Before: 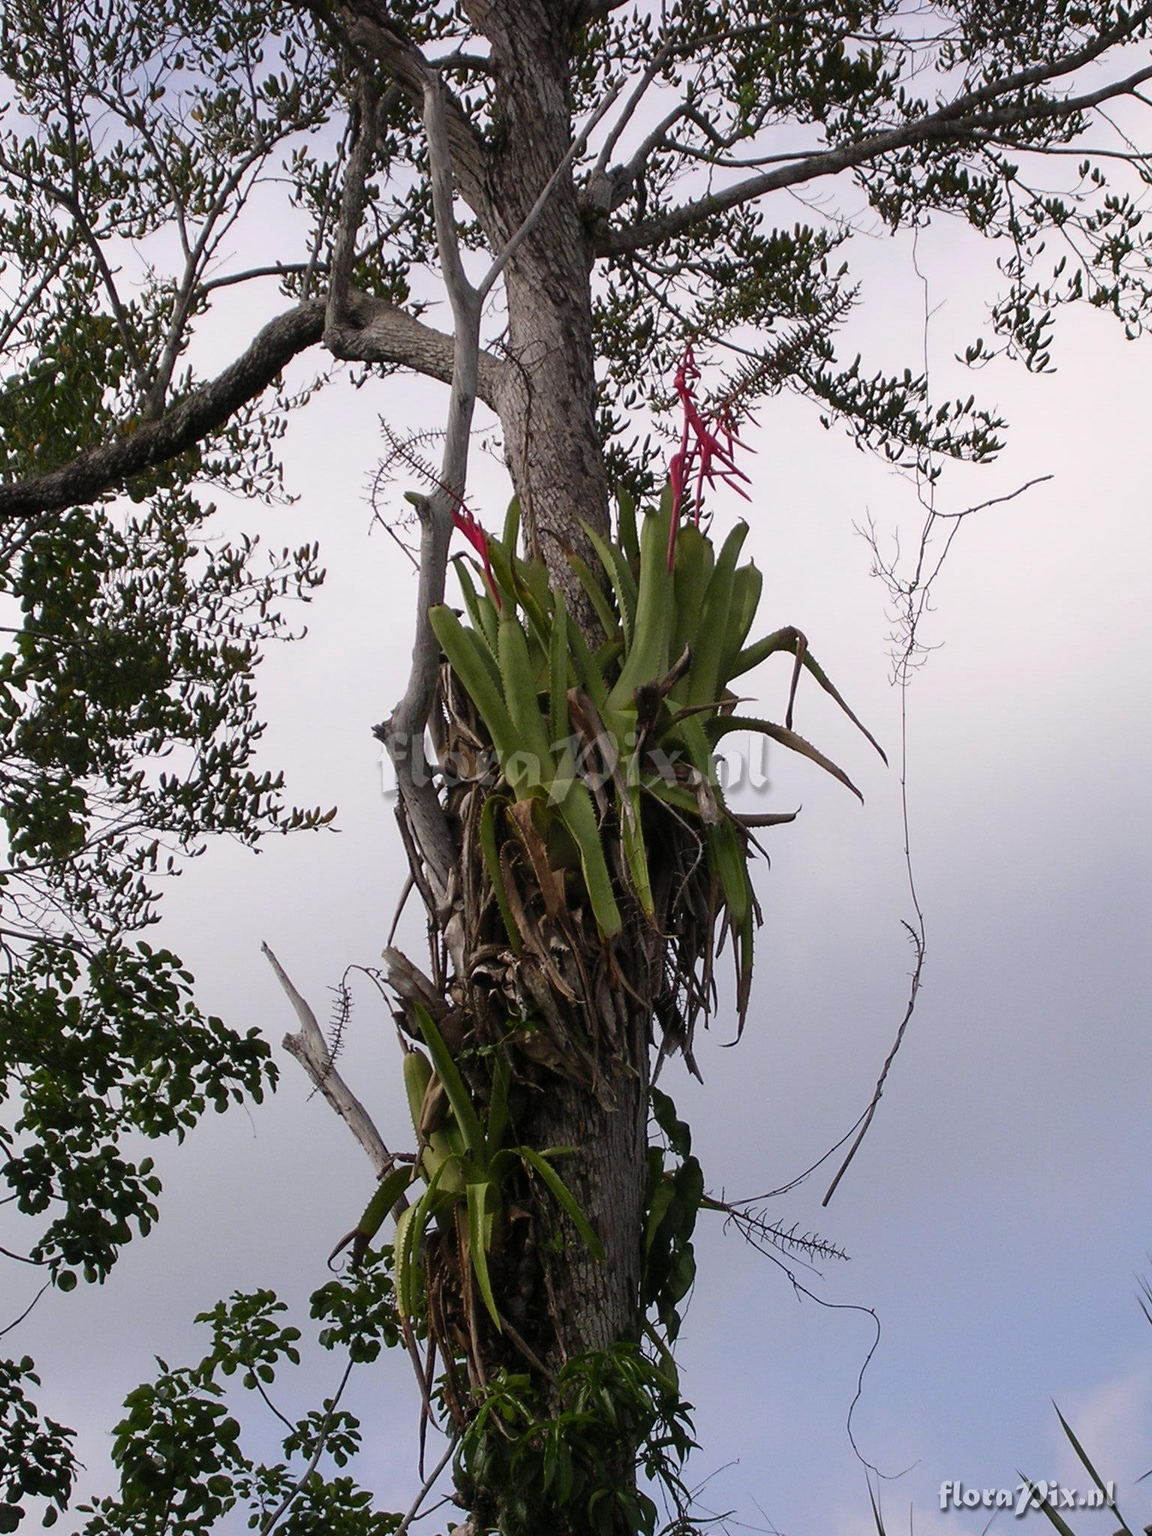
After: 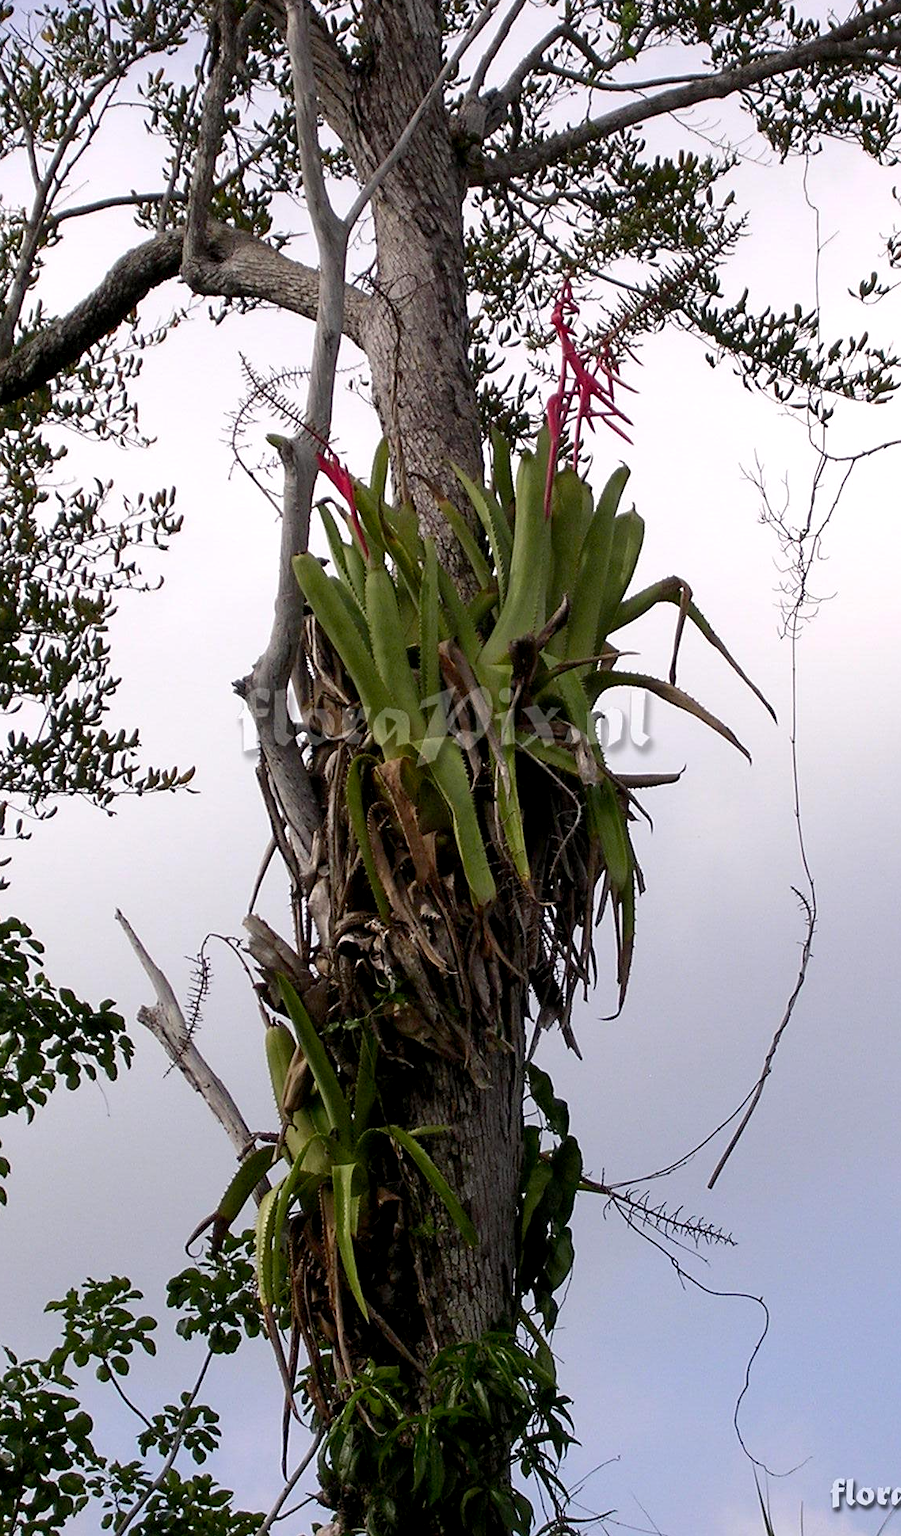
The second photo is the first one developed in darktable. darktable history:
sharpen: amount 0.202
crop and rotate: left 13.216%, top 5.322%, right 12.632%
exposure: black level correction 0.005, exposure 0.287 EV, compensate exposure bias true, compensate highlight preservation false
tone equalizer: edges refinement/feathering 500, mask exposure compensation -1.57 EV, preserve details no
